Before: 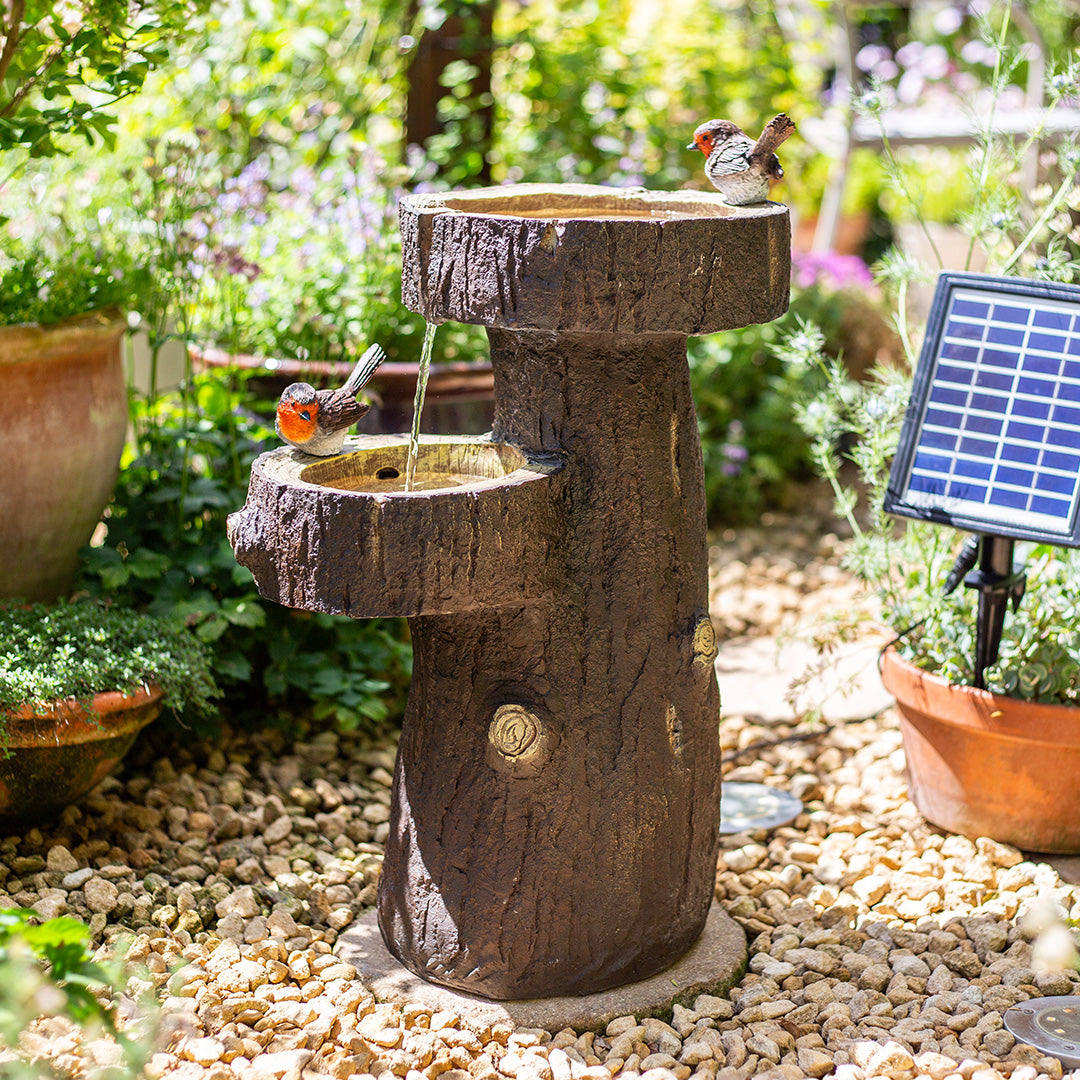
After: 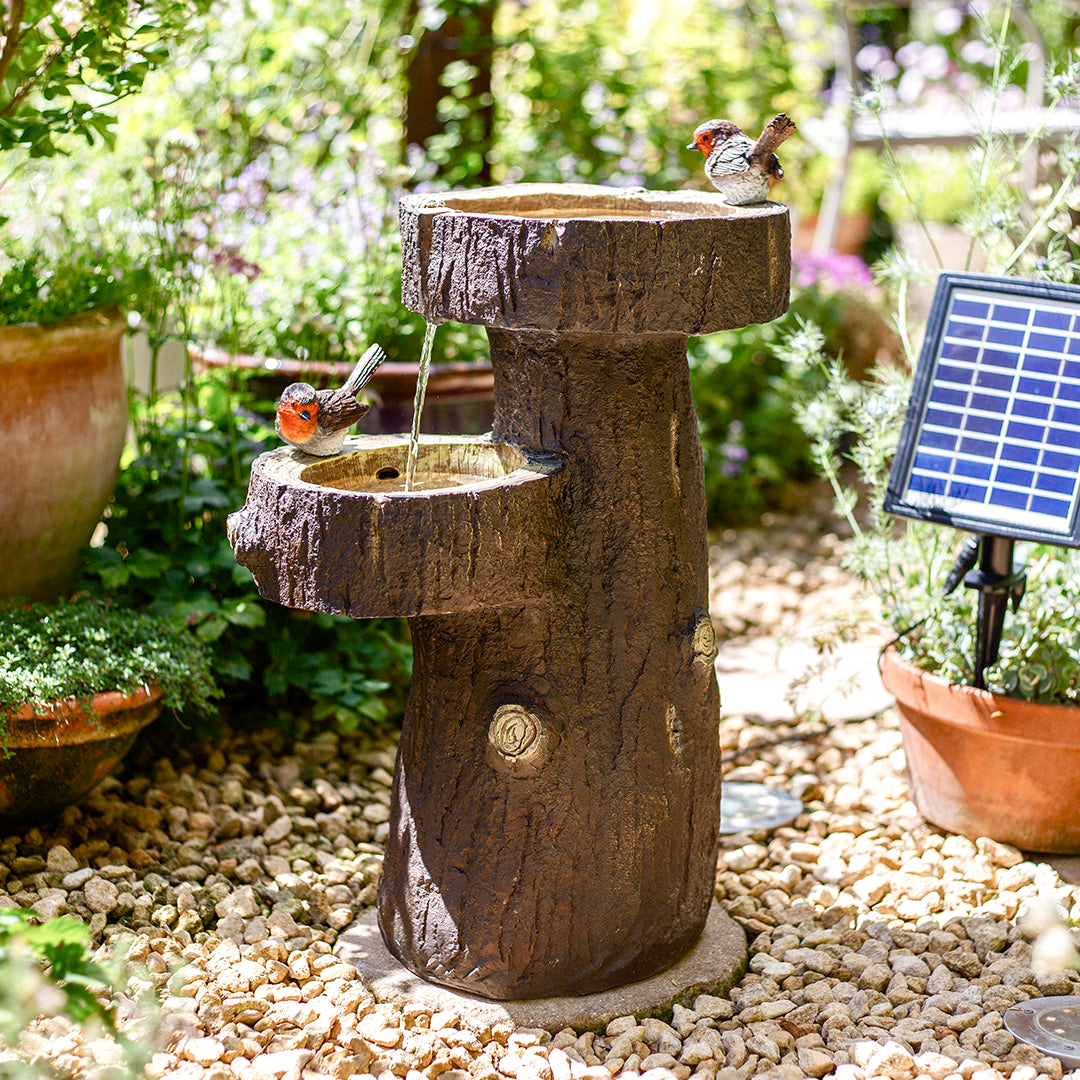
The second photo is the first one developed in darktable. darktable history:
color balance rgb: perceptual saturation grading › global saturation 20%, perceptual saturation grading › highlights -50.314%, perceptual saturation grading › shadows 31.215%, contrast 4.852%
